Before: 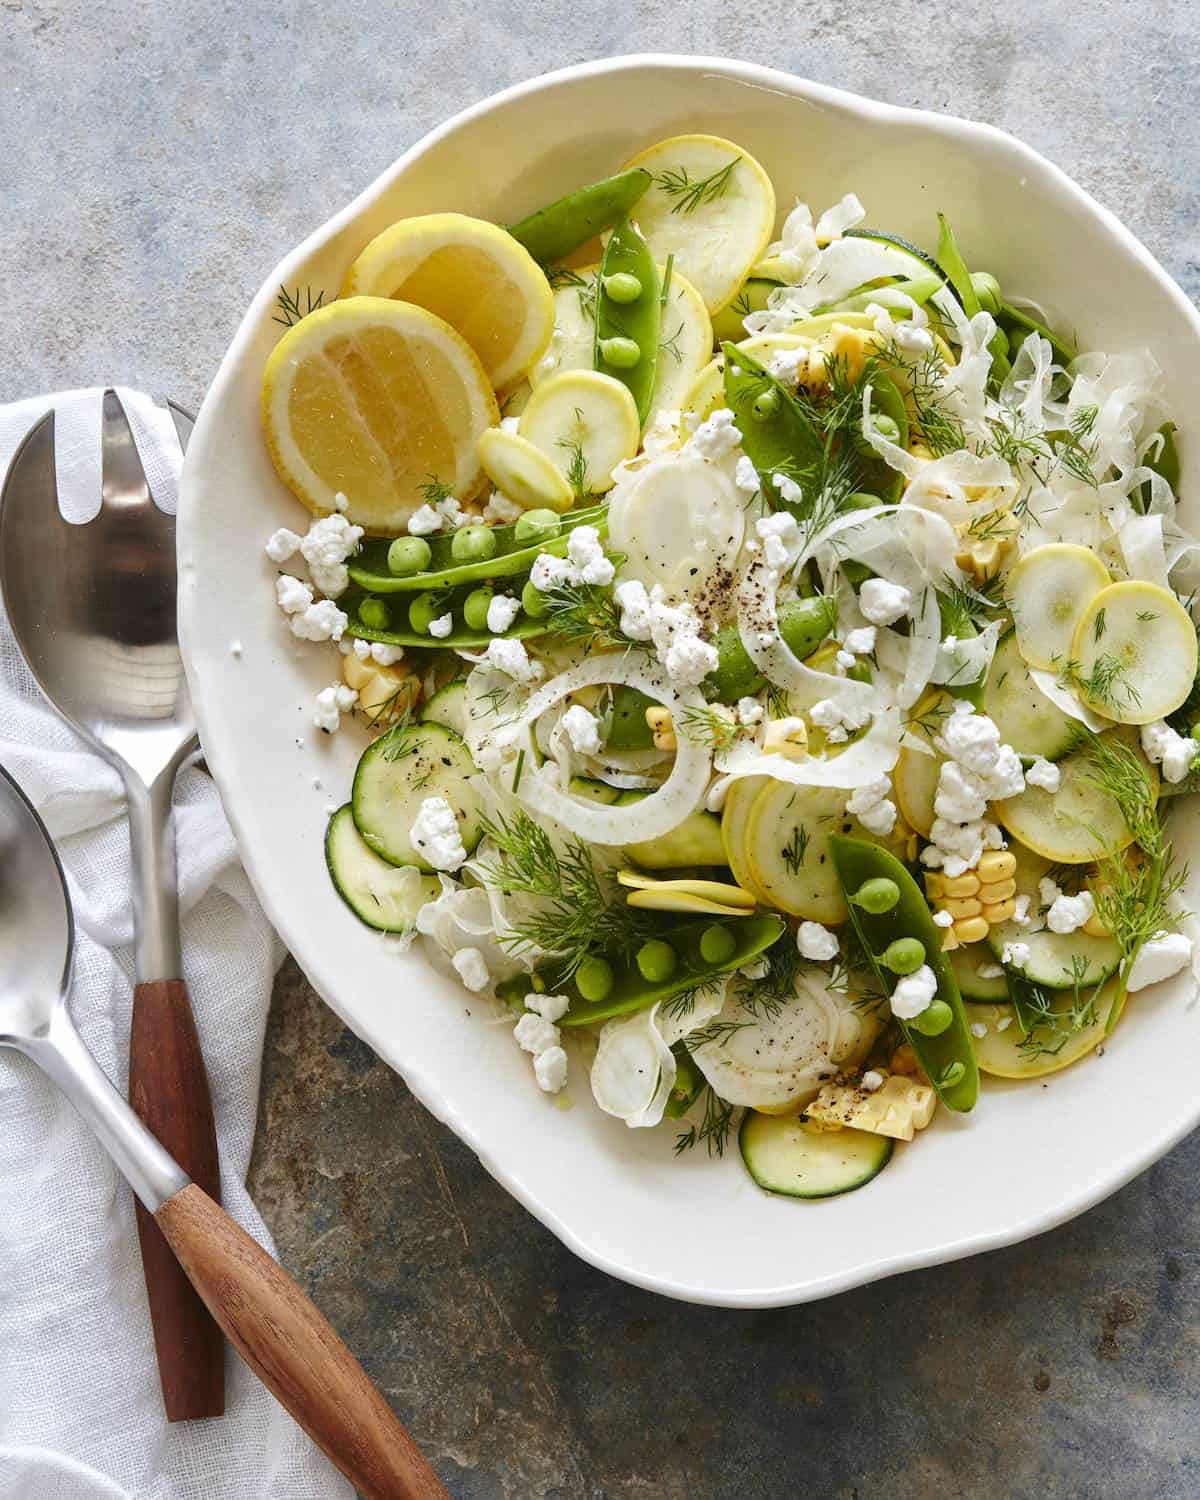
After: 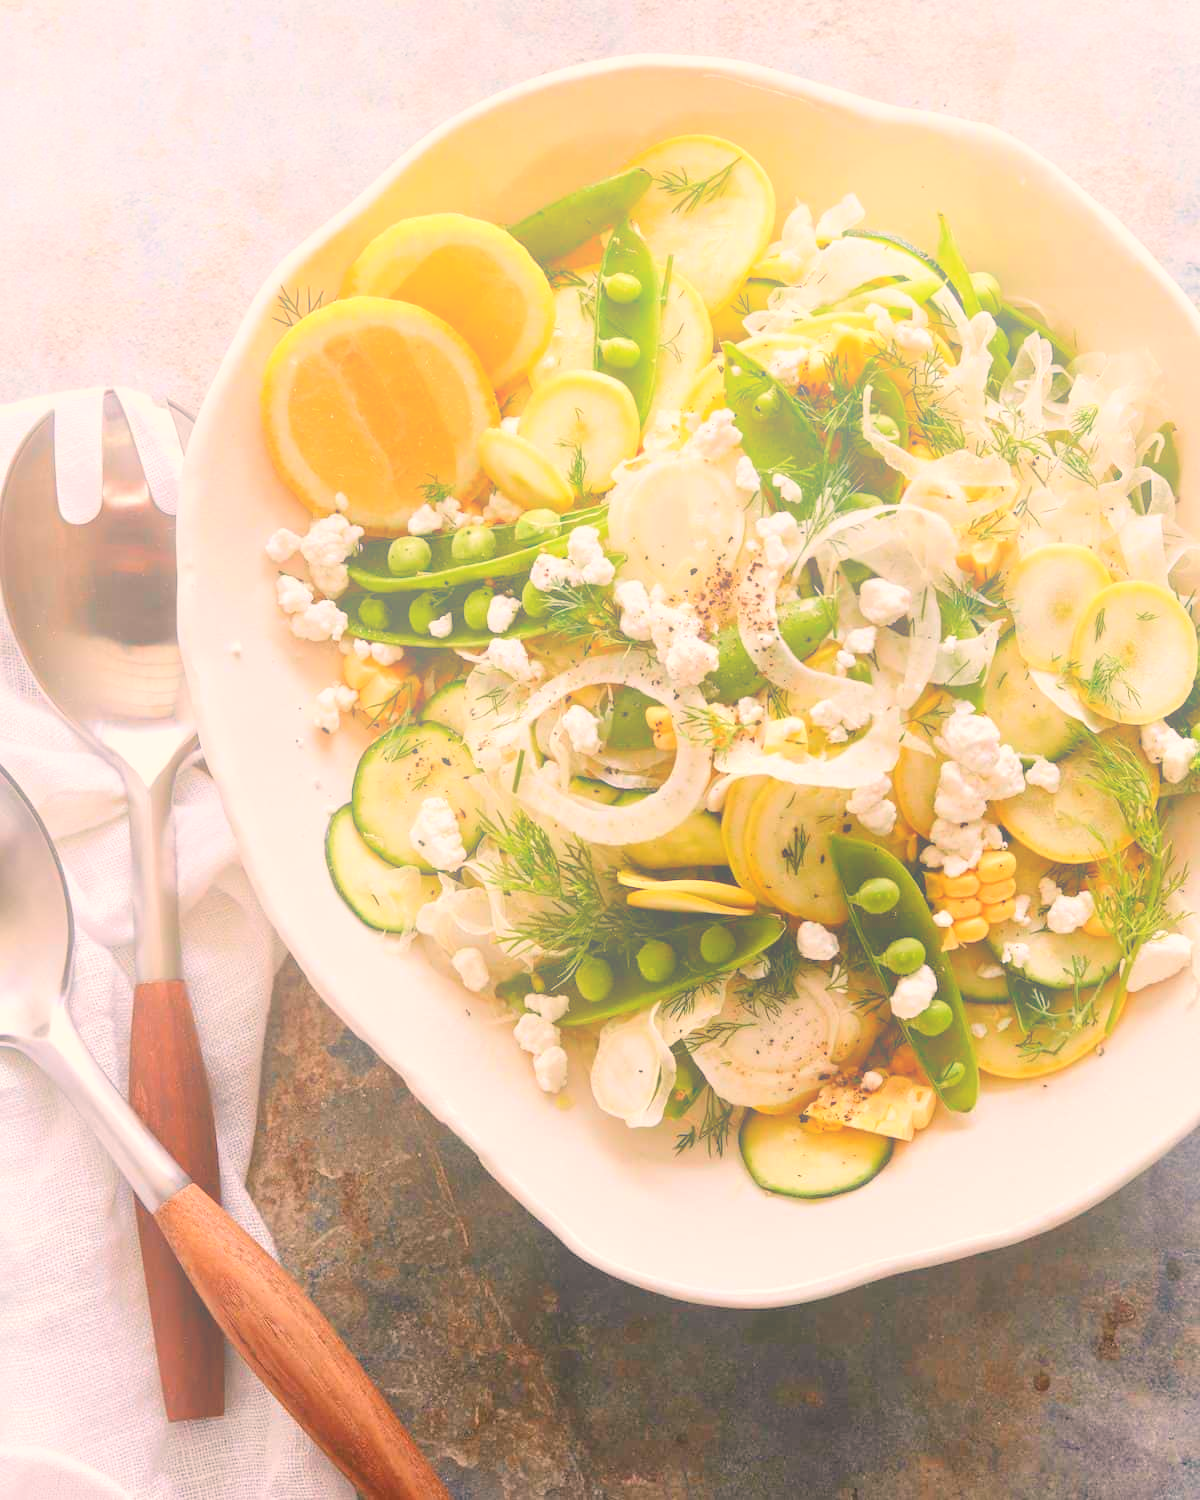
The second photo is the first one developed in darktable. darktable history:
bloom: size 40%
white balance: red 1.127, blue 0.943
